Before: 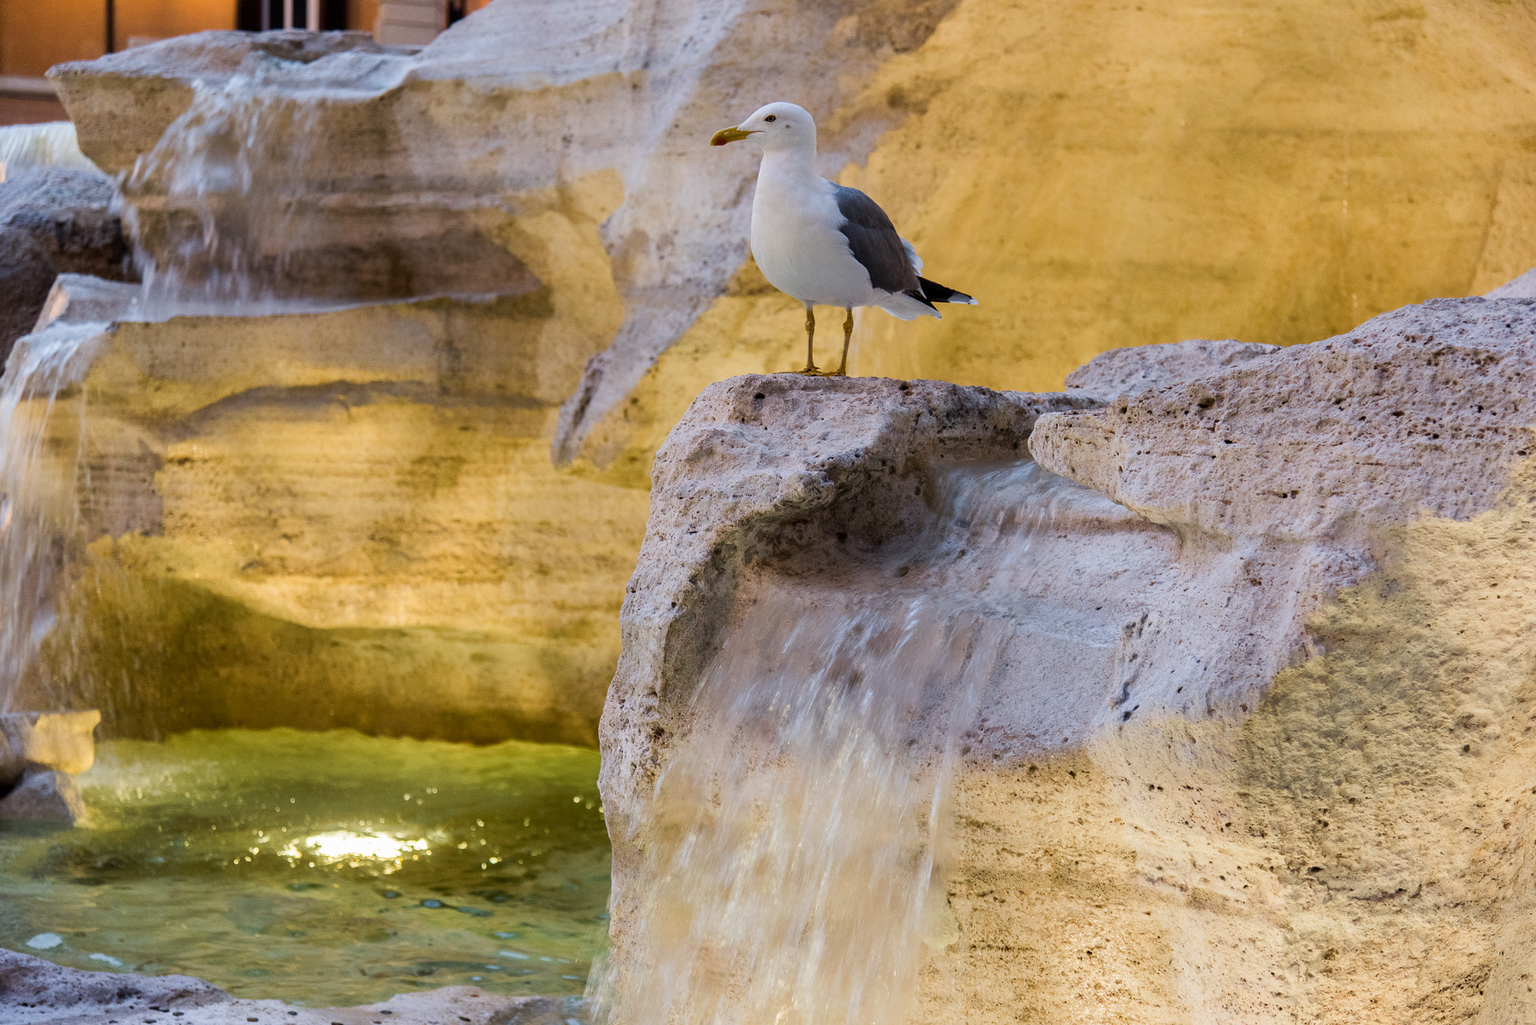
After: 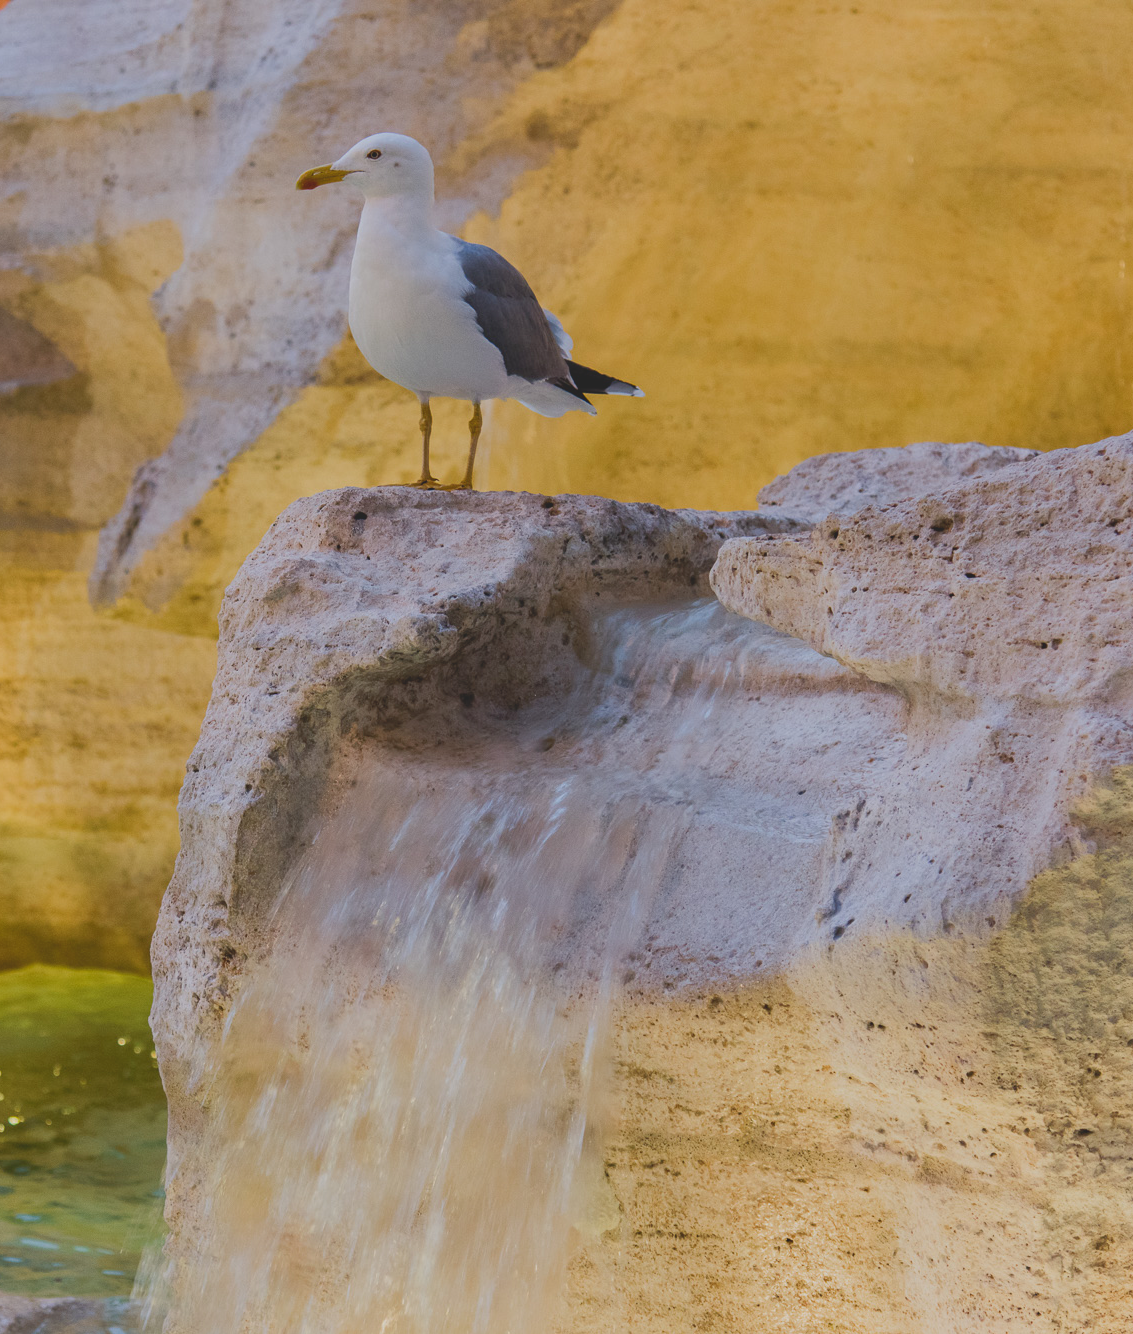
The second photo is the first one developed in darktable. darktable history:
contrast brightness saturation: contrast -0.28
crop: left 31.458%, top 0%, right 11.876%
